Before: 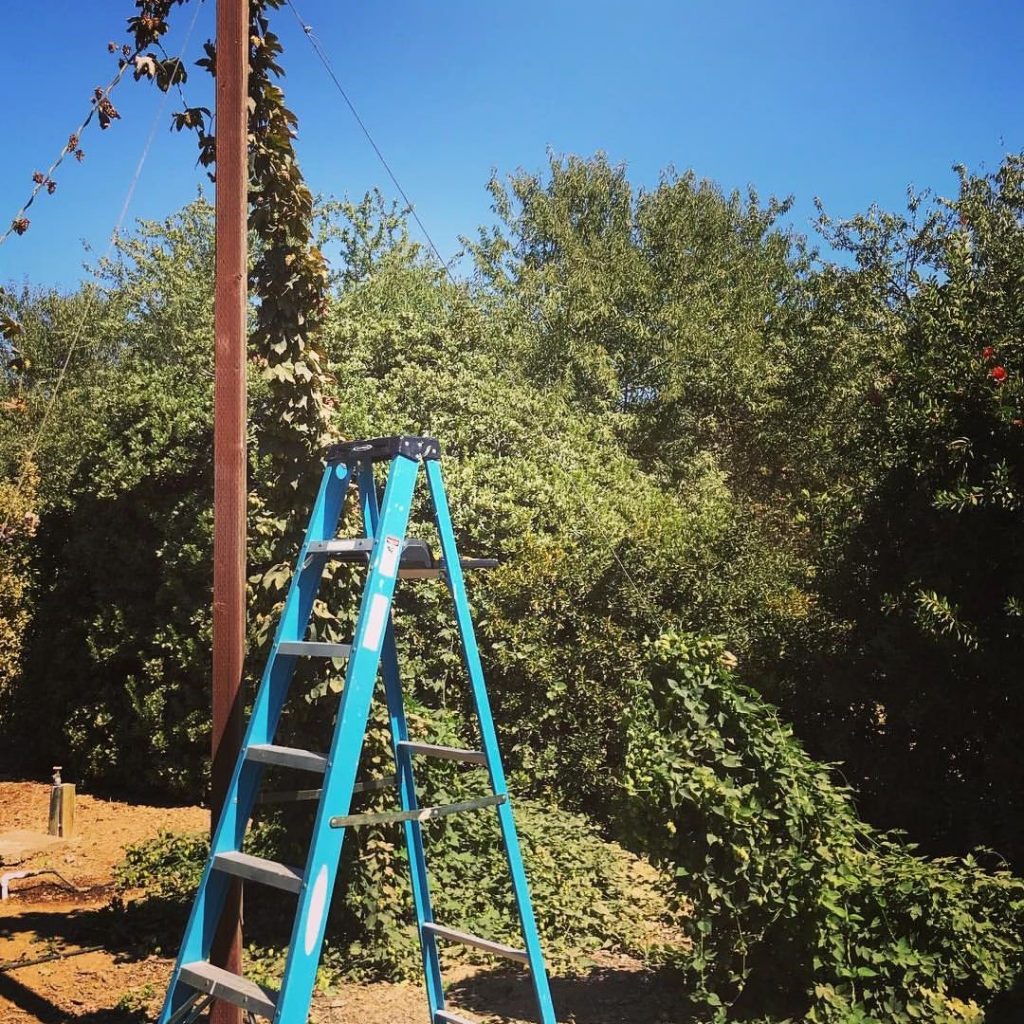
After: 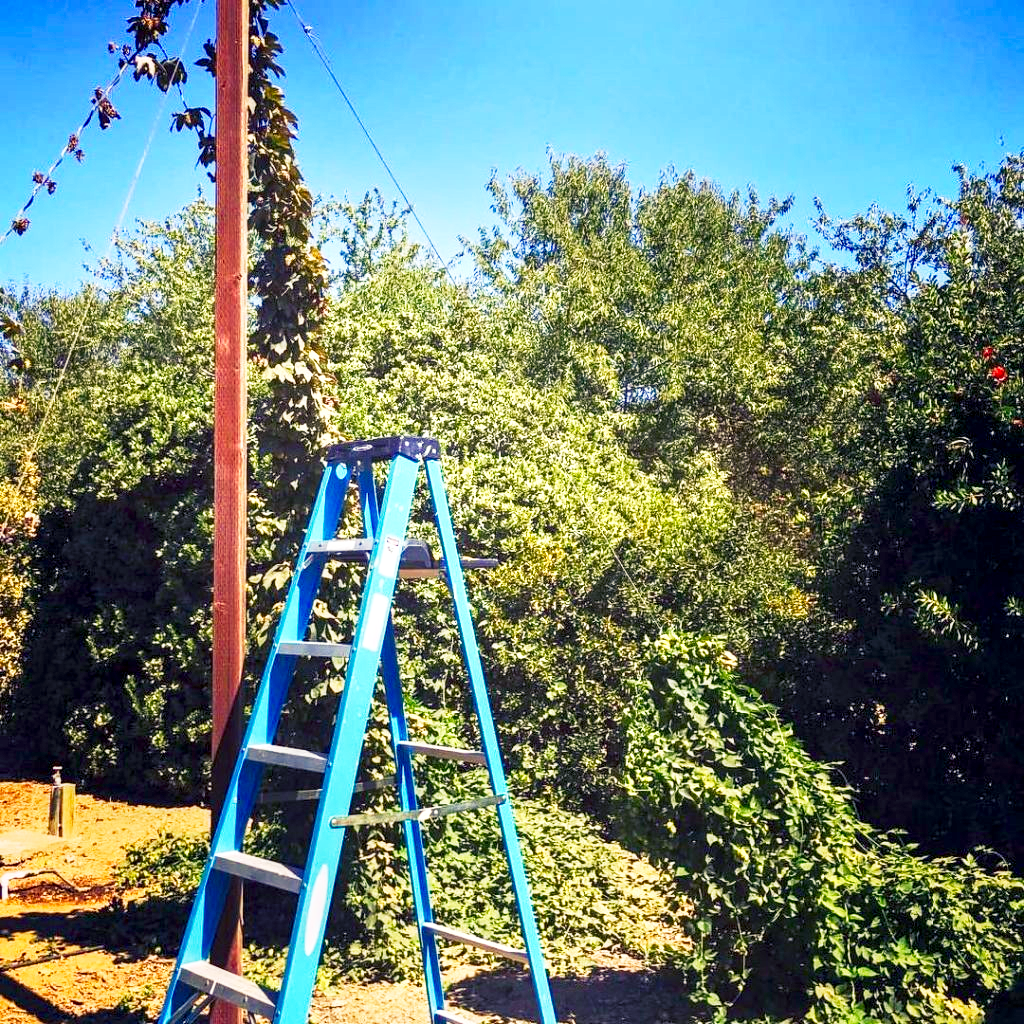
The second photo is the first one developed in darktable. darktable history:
color balance rgb: shadows lift › luminance -28.906%, shadows lift › chroma 15.123%, shadows lift › hue 267.65°, linear chroma grading › global chroma 9.146%, perceptual saturation grading › global saturation 20%, perceptual saturation grading › highlights -25.23%, perceptual saturation grading › shadows 25.636%
local contrast: highlights 26%, shadows 75%, midtone range 0.743
base curve: curves: ch0 [(0, 0) (0.005, 0.002) (0.193, 0.295) (0.399, 0.664) (0.75, 0.928) (1, 1)], preserve colors none
tone equalizer: -8 EV 1.03 EV, -7 EV 0.965 EV, -6 EV 1.02 EV, -5 EV 0.991 EV, -4 EV 0.996 EV, -3 EV 0.726 EV, -2 EV 0.525 EV, -1 EV 0.271 EV
